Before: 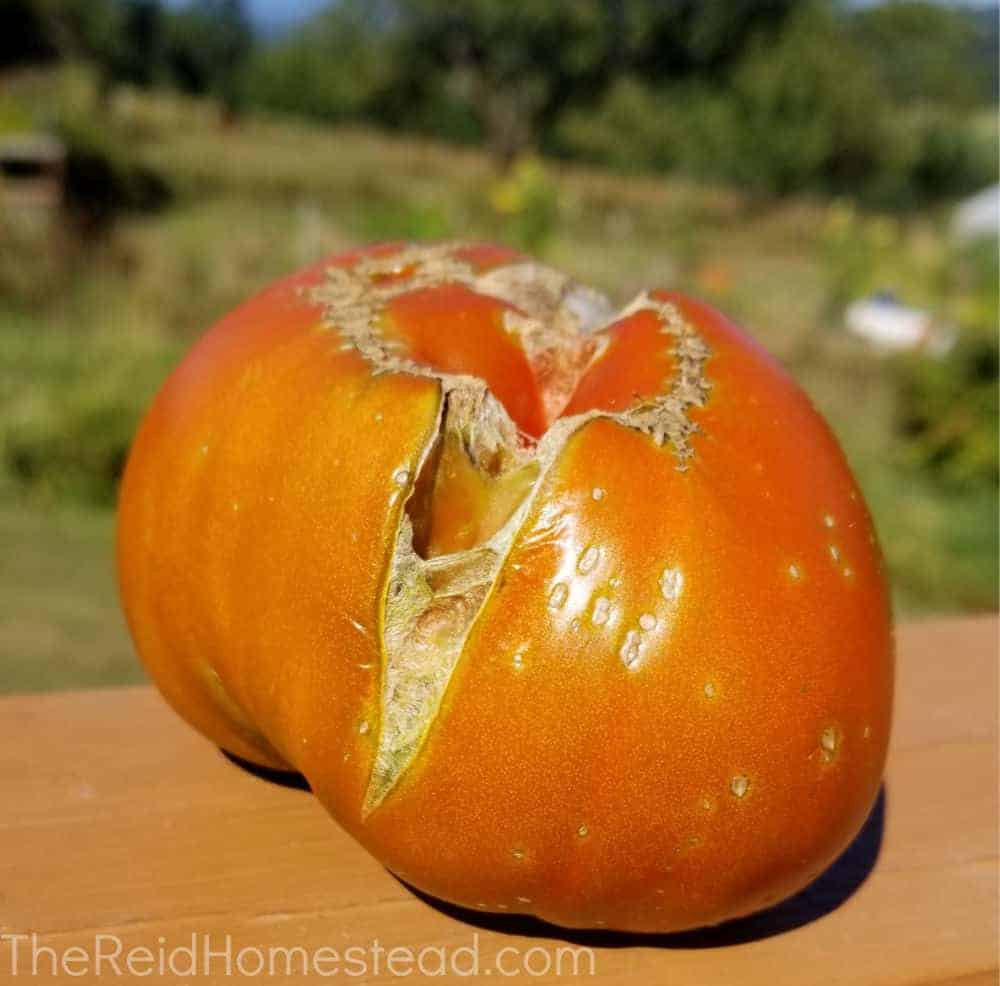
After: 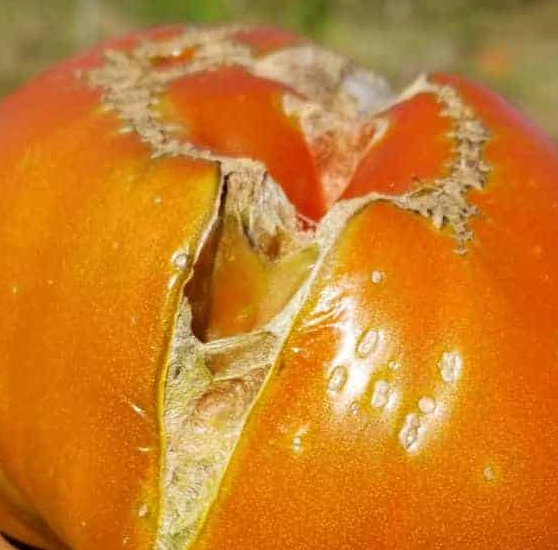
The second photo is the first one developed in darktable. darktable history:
crop and rotate: left 22.13%, top 22.054%, right 22.026%, bottom 22.102%
levels: levels [0, 0.499, 1]
